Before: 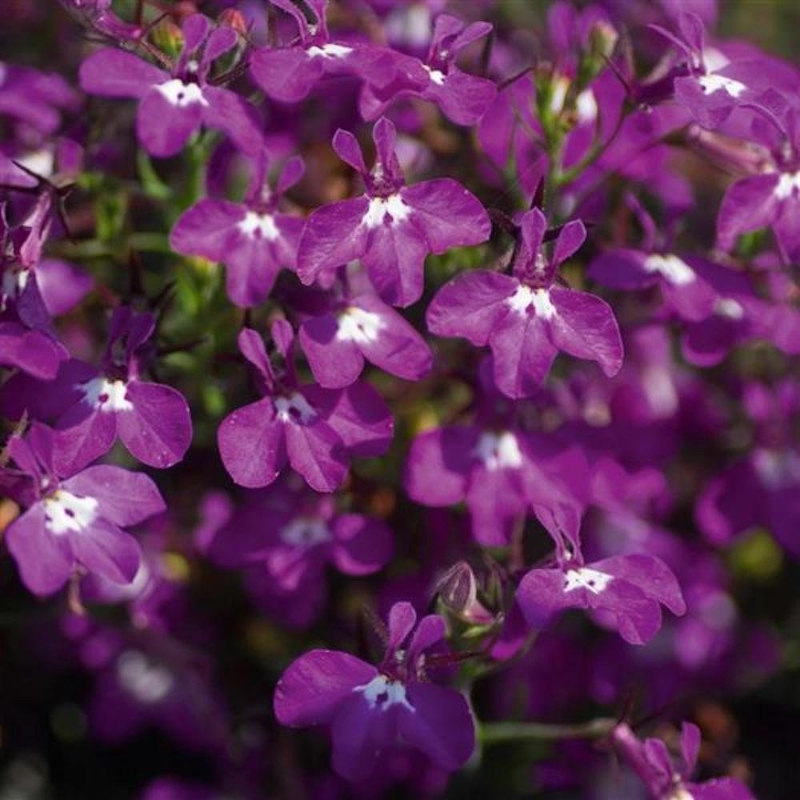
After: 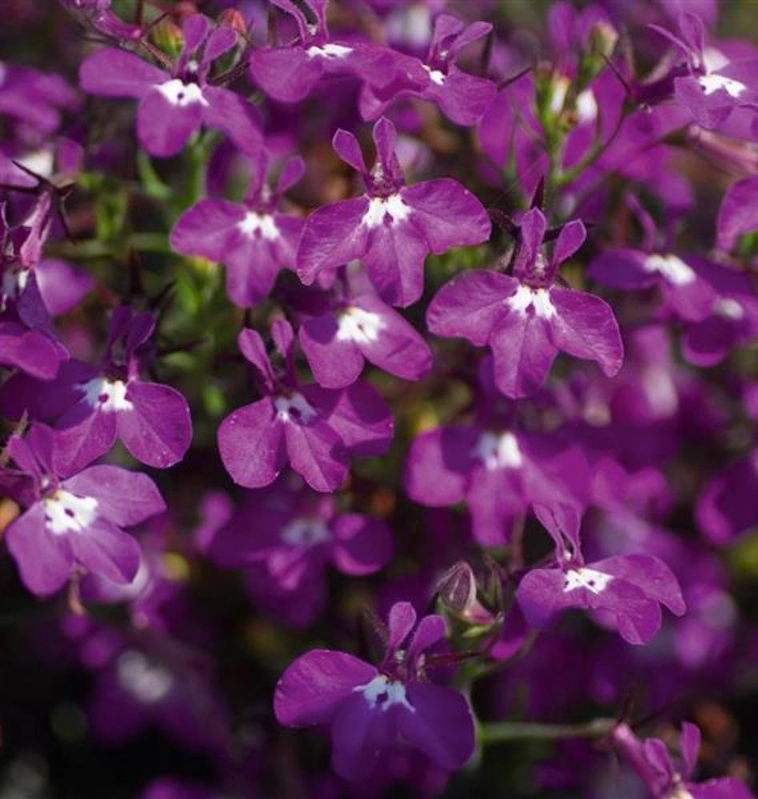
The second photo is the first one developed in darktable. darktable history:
crop and rotate: right 5.167%
tone equalizer: on, module defaults
